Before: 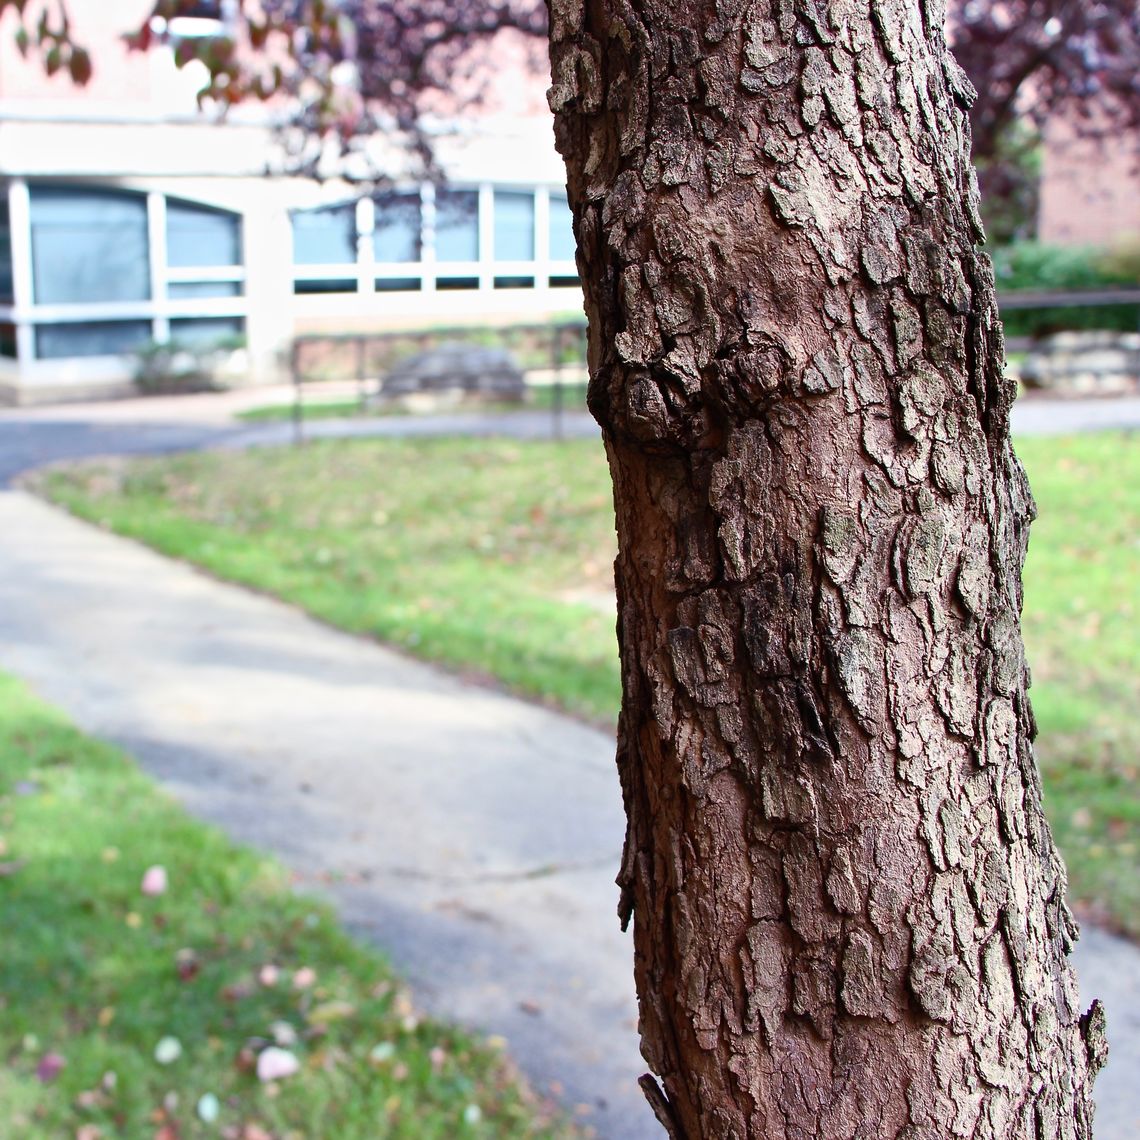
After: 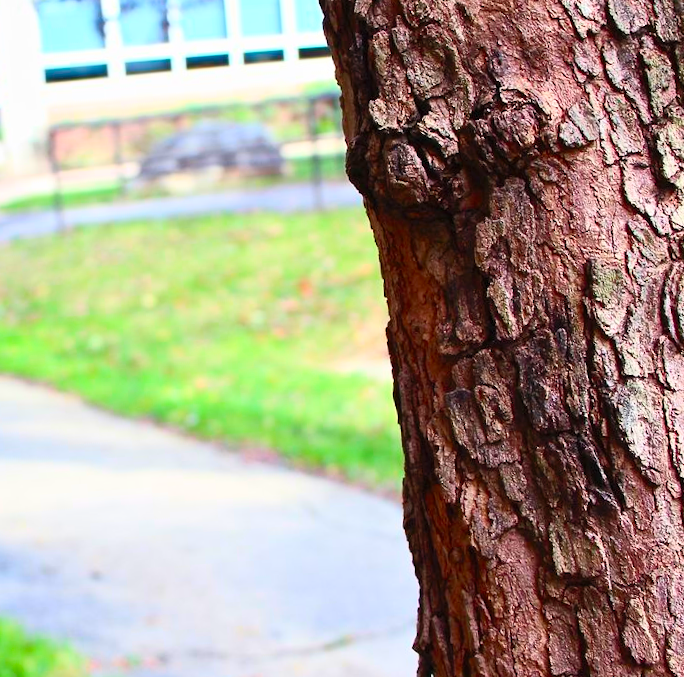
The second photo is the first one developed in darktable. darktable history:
contrast brightness saturation: contrast 0.2, brightness 0.2, saturation 0.8
rotate and perspective: rotation -4.2°, shear 0.006, automatic cropping off
crop and rotate: left 22.13%, top 22.054%, right 22.026%, bottom 22.102%
tone equalizer: on, module defaults
